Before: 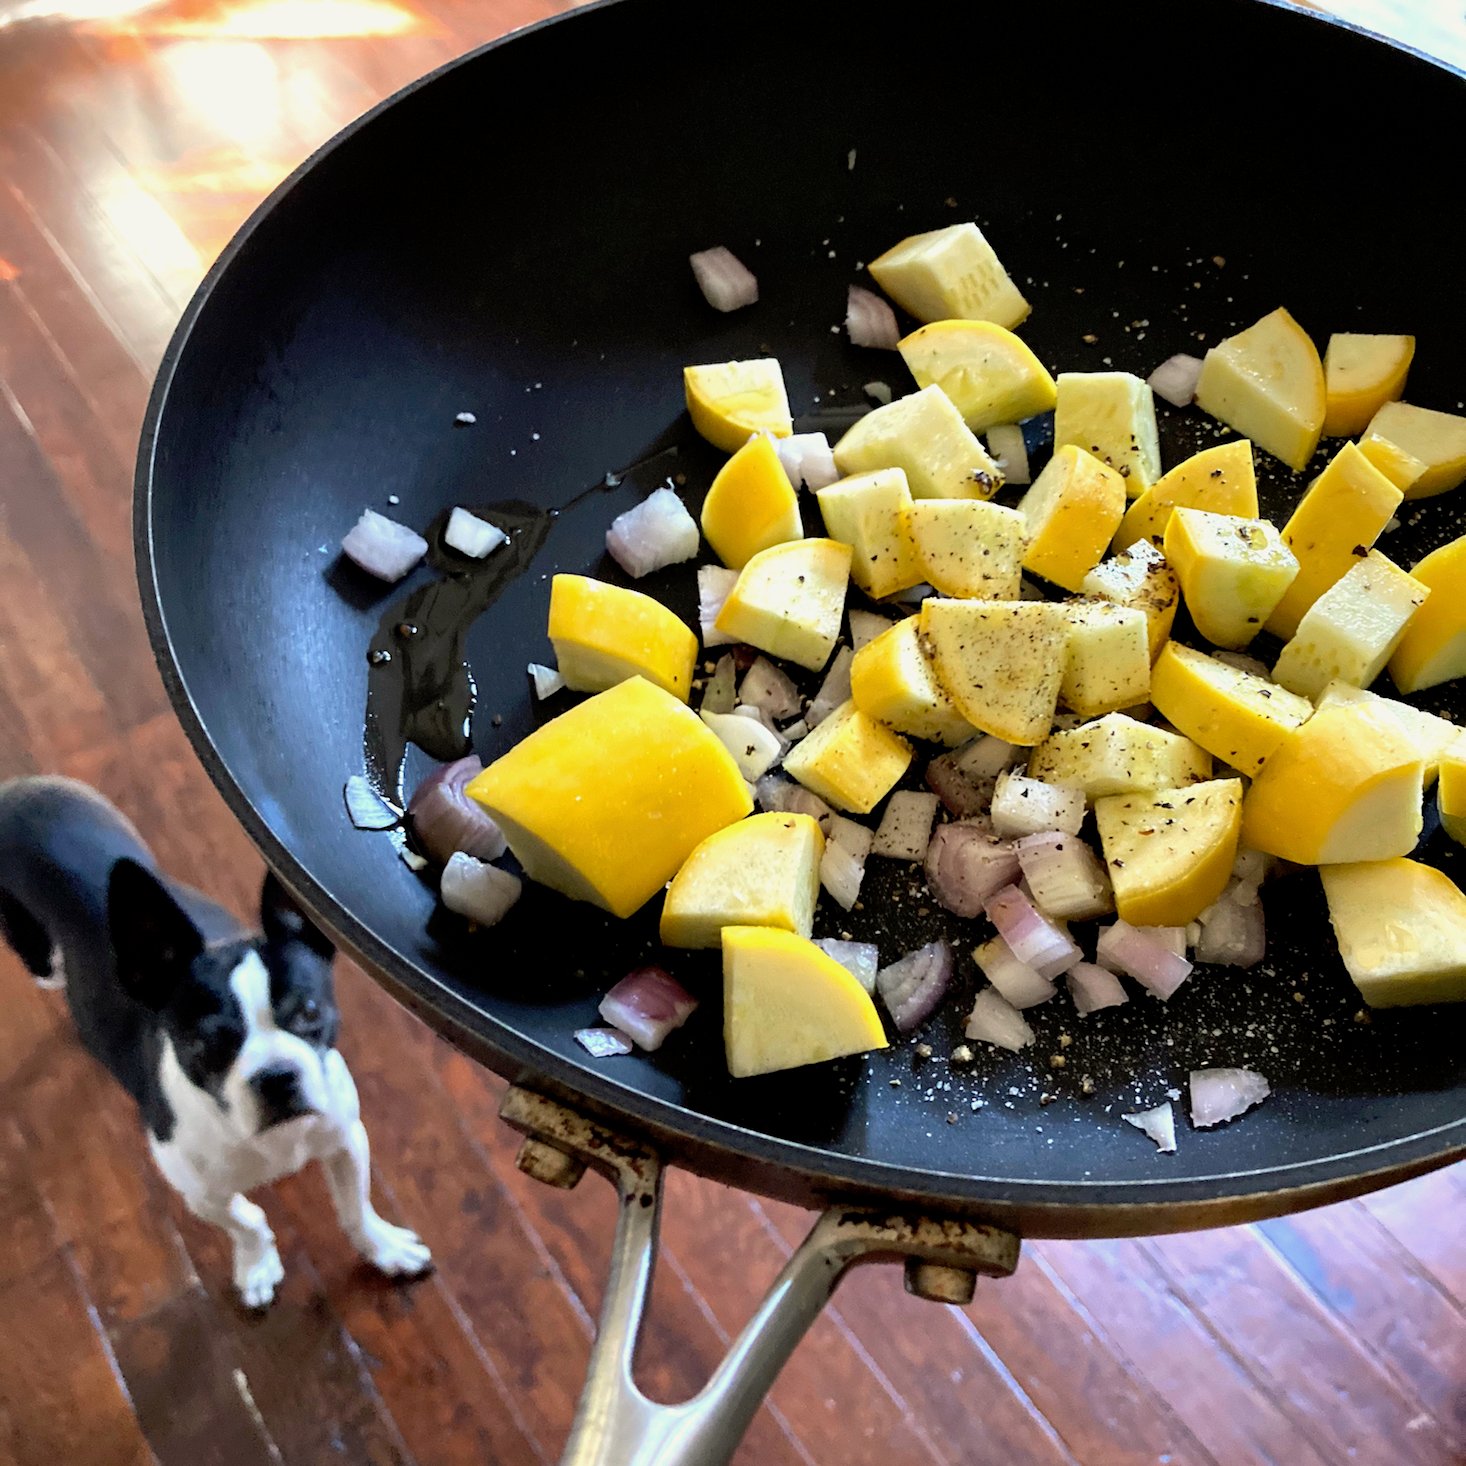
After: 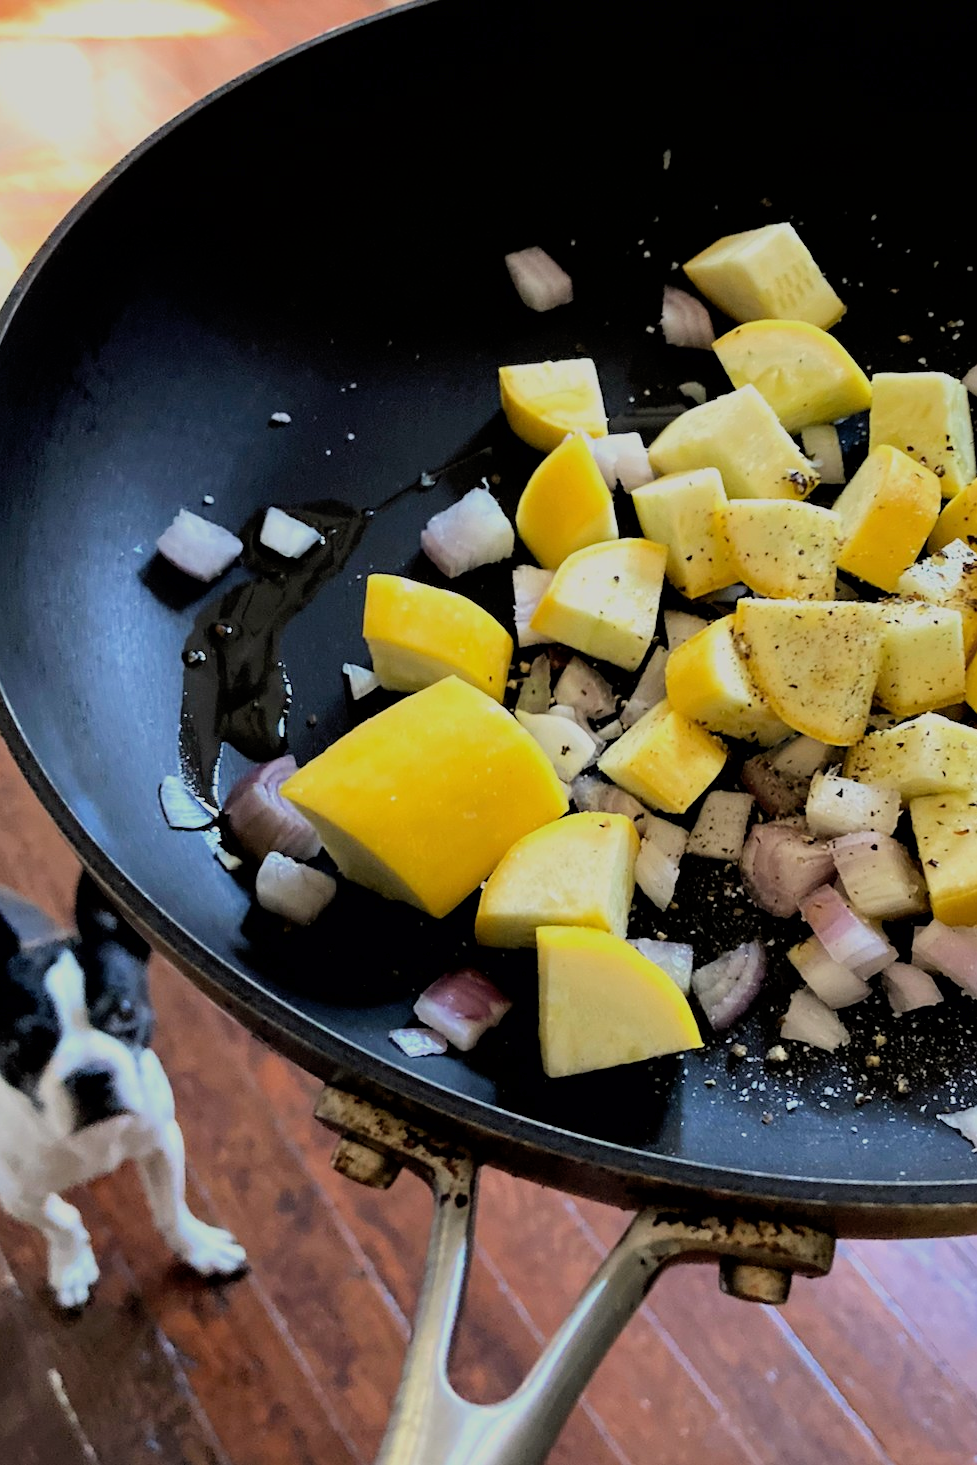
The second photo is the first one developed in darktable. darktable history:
crop and rotate: left 12.673%, right 20.66%
filmic rgb: black relative exposure -7.65 EV, white relative exposure 4.56 EV, hardness 3.61, color science v6 (2022)
